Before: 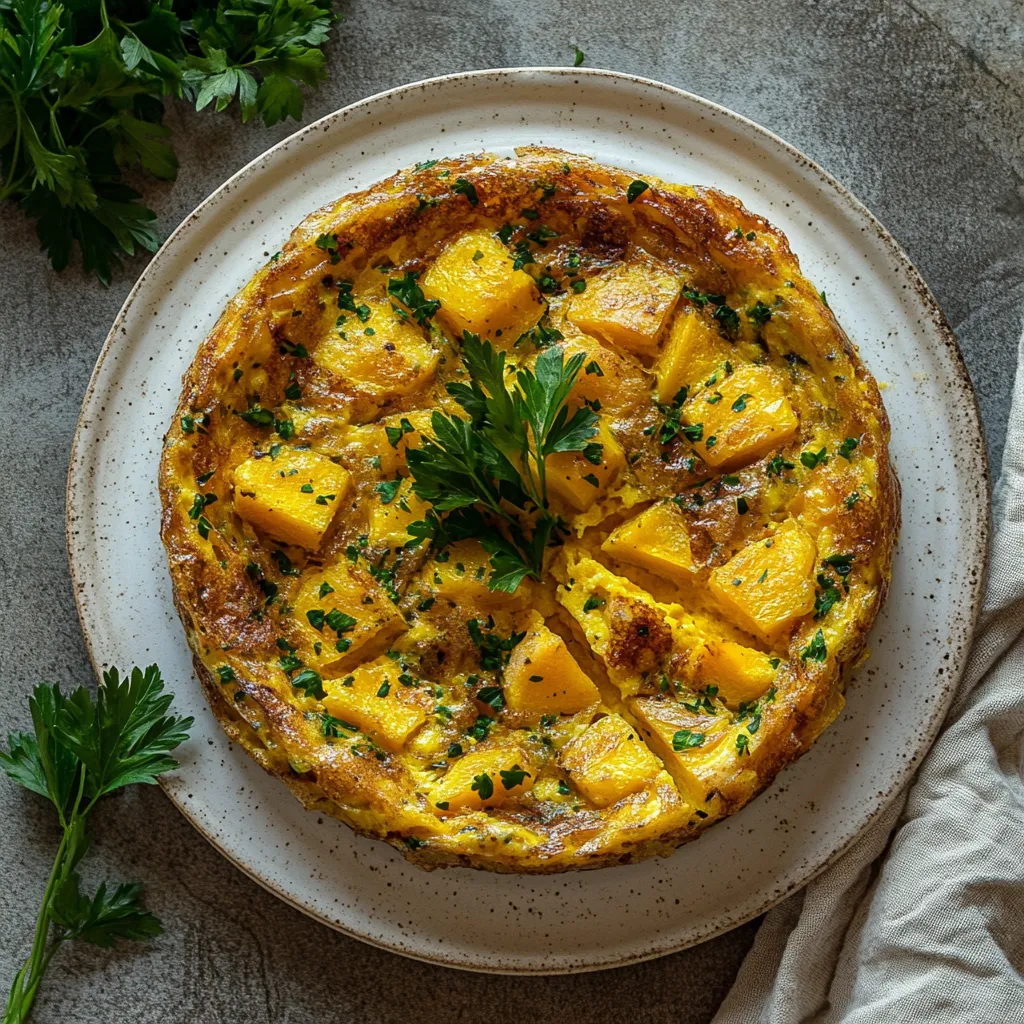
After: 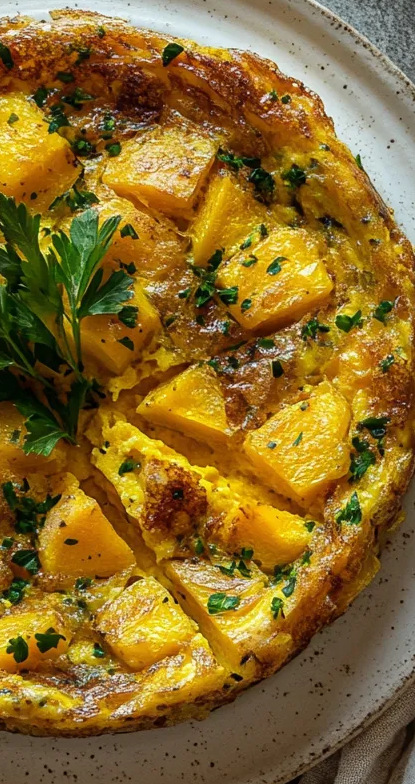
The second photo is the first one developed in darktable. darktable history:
crop: left 45.462%, top 13.433%, right 14.003%, bottom 9.959%
